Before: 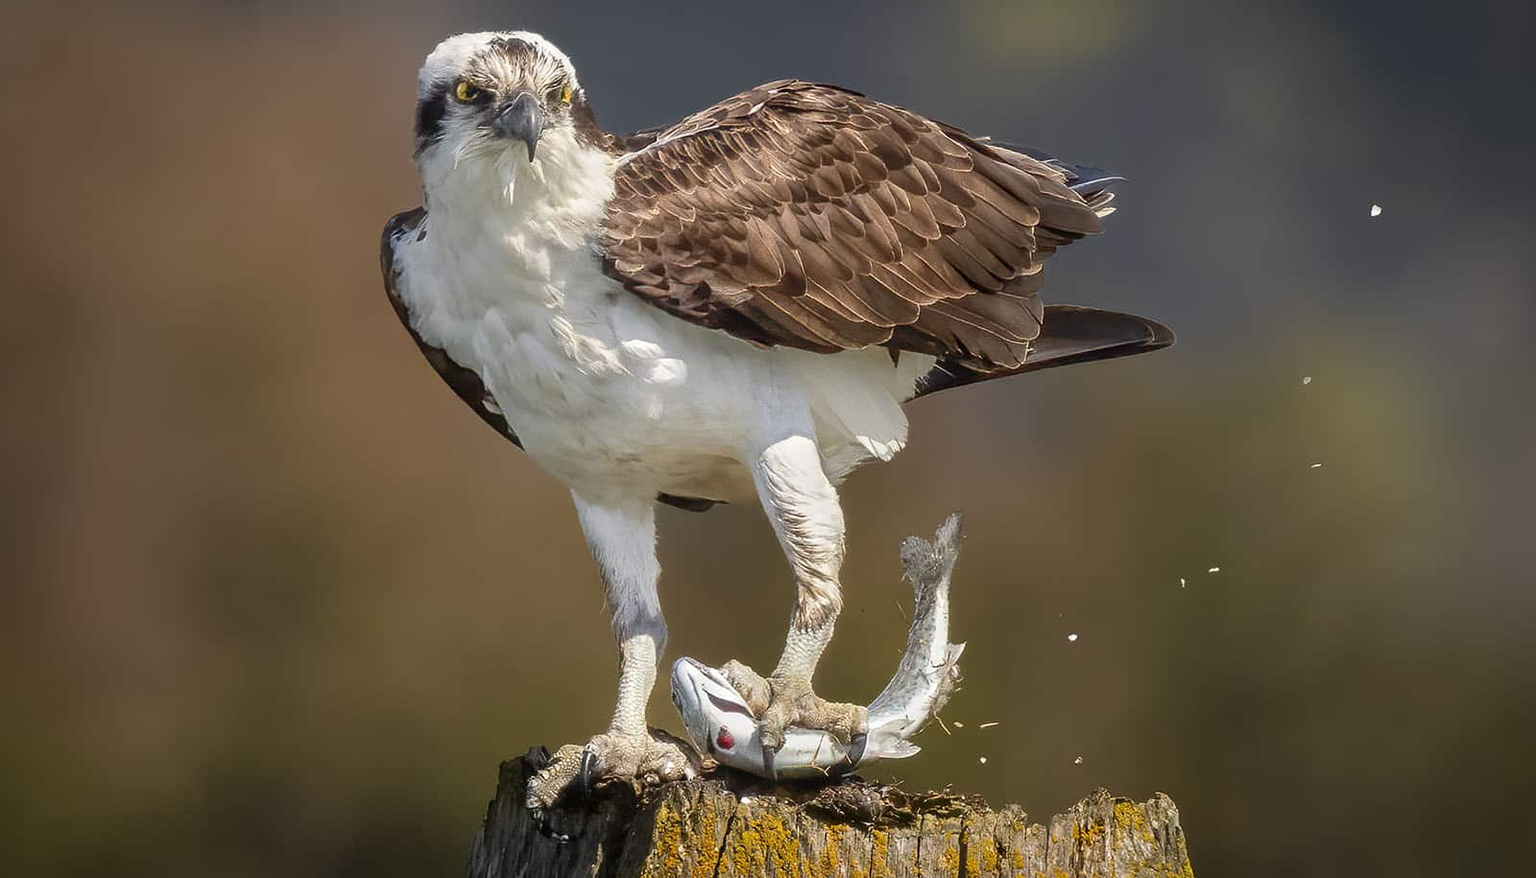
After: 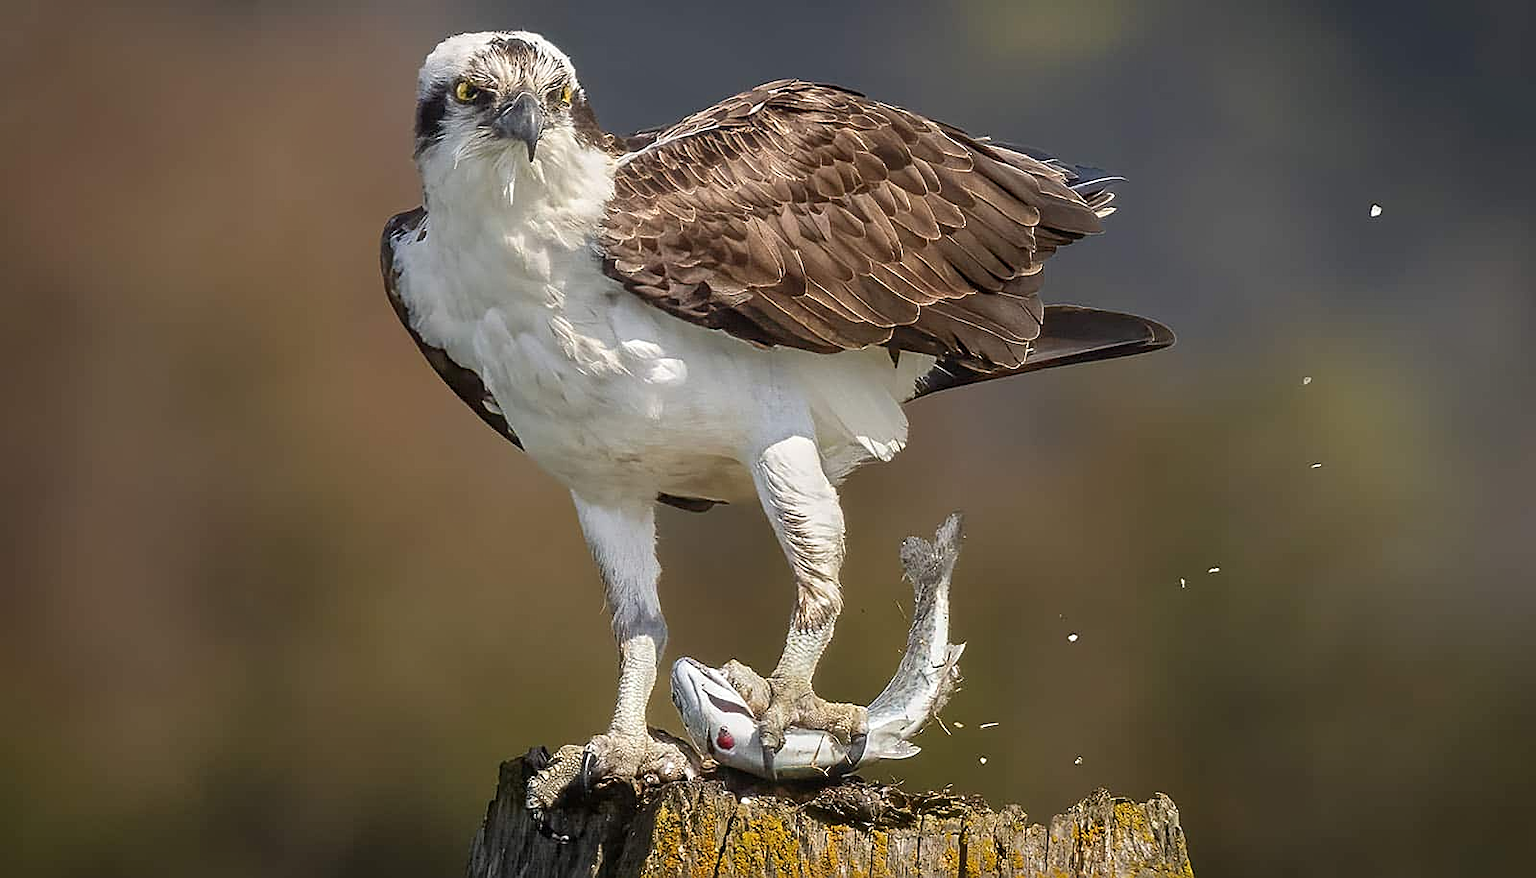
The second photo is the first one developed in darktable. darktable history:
sharpen: on, module defaults
shadows and highlights: shadows 22.23, highlights -48.75, soften with gaussian
levels: mode automatic
